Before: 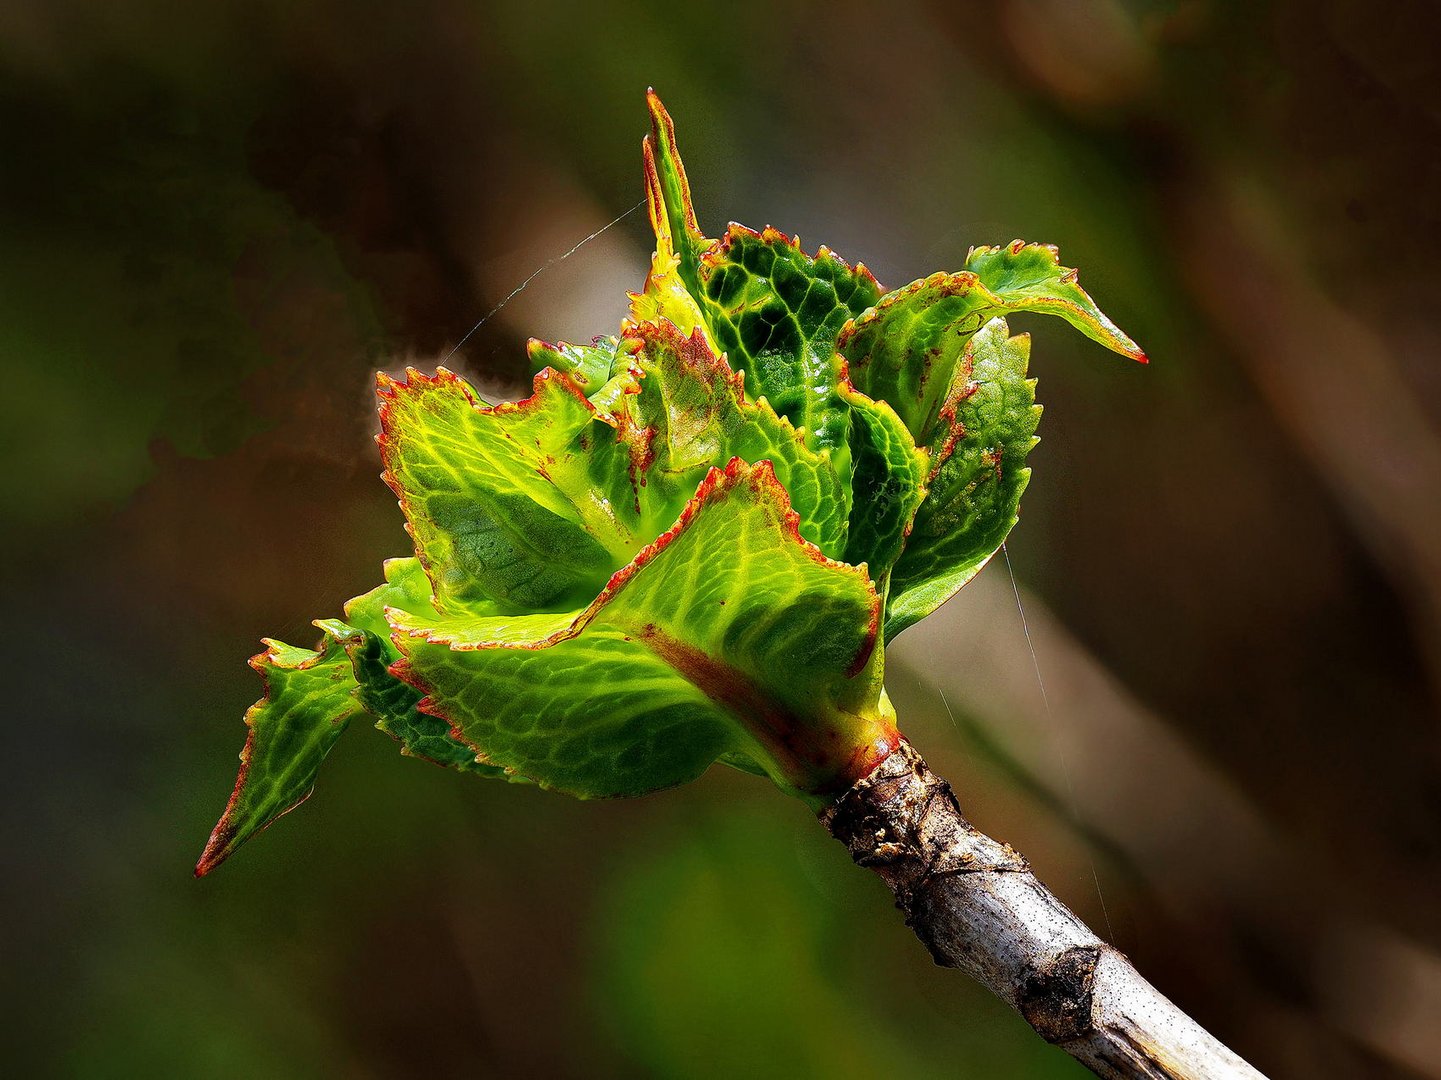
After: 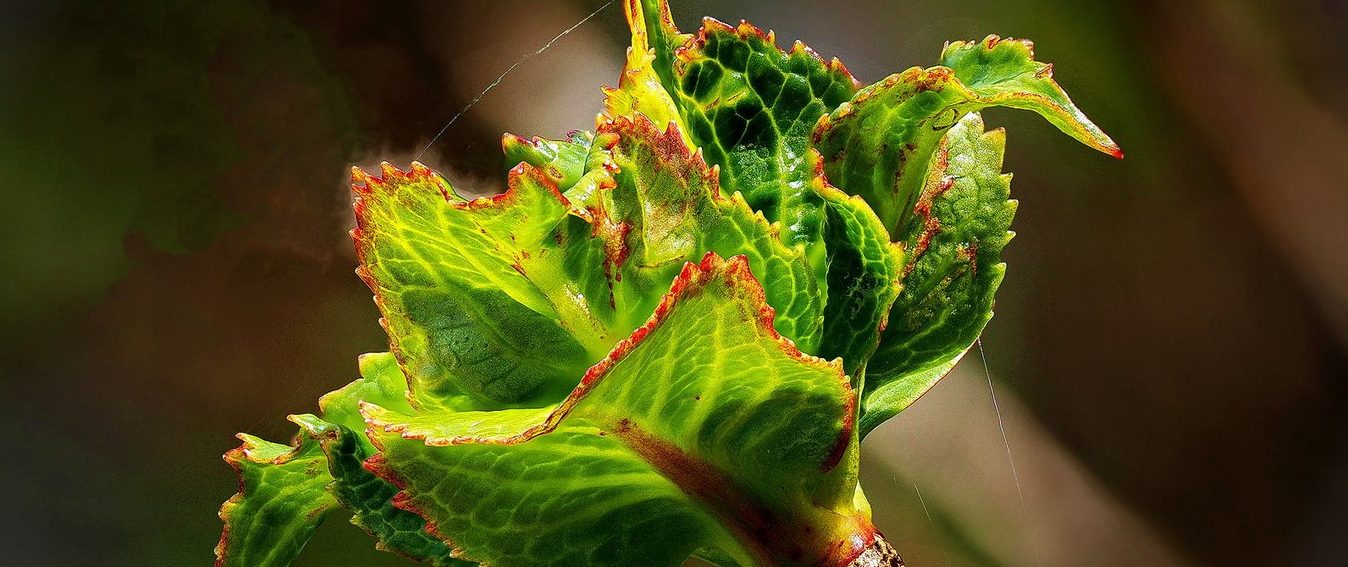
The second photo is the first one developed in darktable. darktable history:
crop: left 1.764%, top 19.026%, right 4.632%, bottom 28.262%
velvia: on, module defaults
vignetting: fall-off start 100.7%, fall-off radius 71.71%, brightness 0.049, saturation -0.002, width/height ratio 1.176, unbound false
